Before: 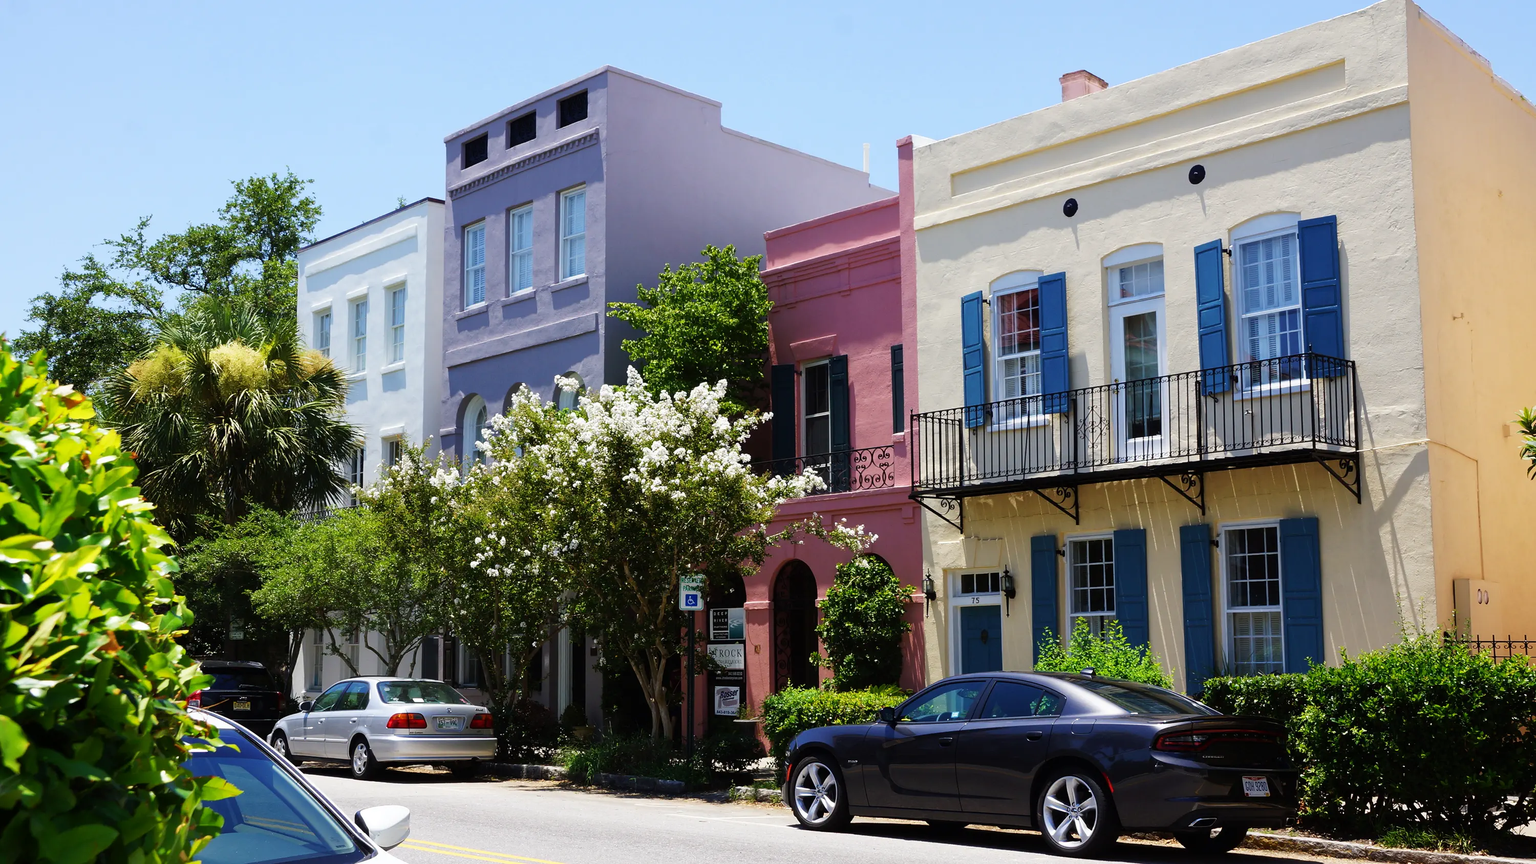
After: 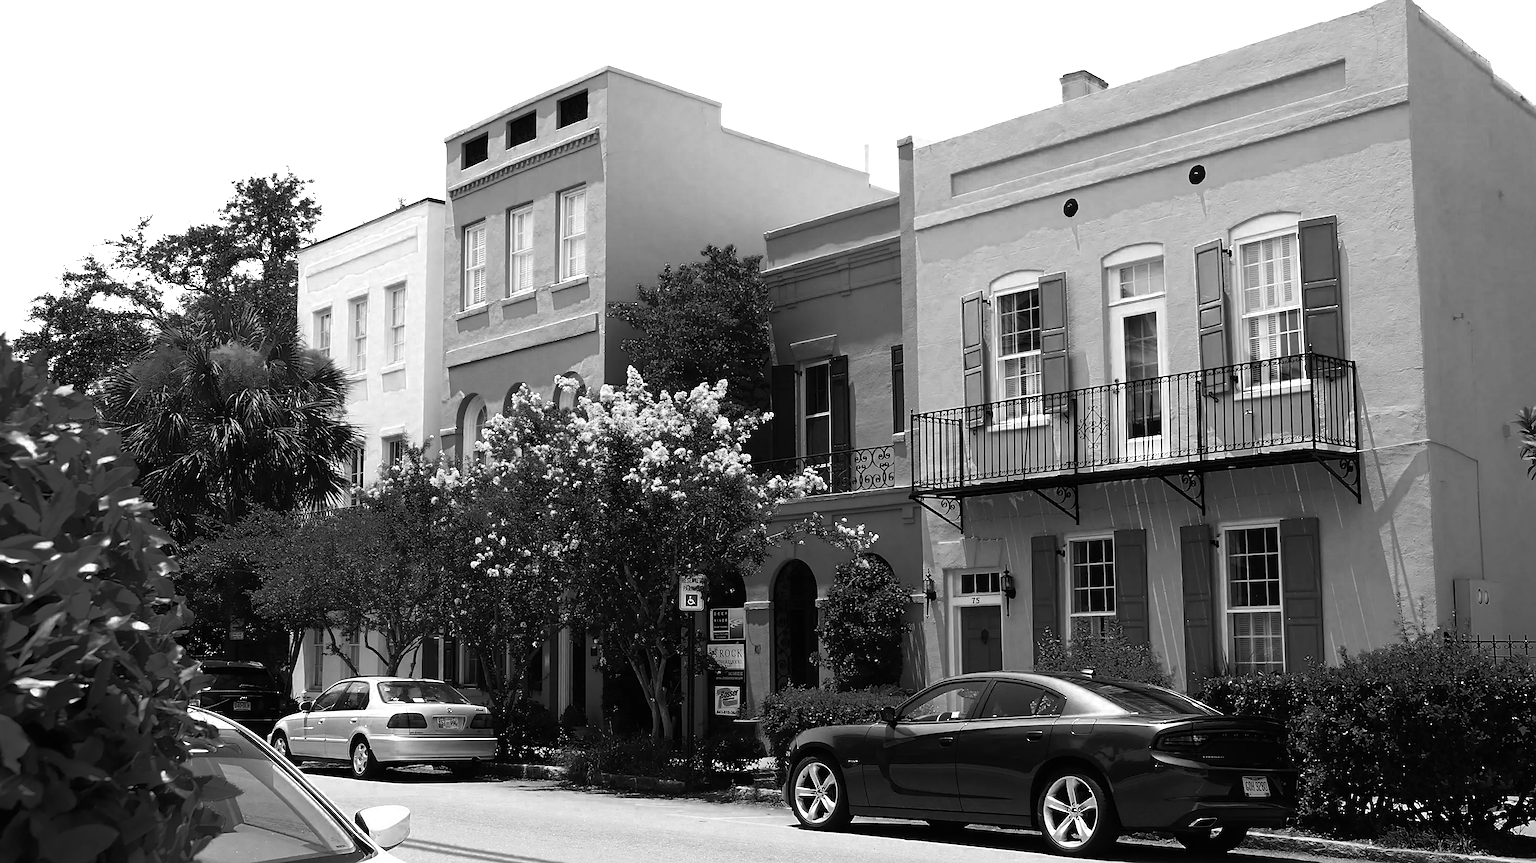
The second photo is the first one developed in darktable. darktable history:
sharpen: on, module defaults
color zones: curves: ch0 [(0.287, 0.048) (0.493, 0.484) (0.737, 0.816)]; ch1 [(0, 0) (0.143, 0) (0.286, 0) (0.429, 0) (0.571, 0) (0.714, 0) (0.857, 0)]
